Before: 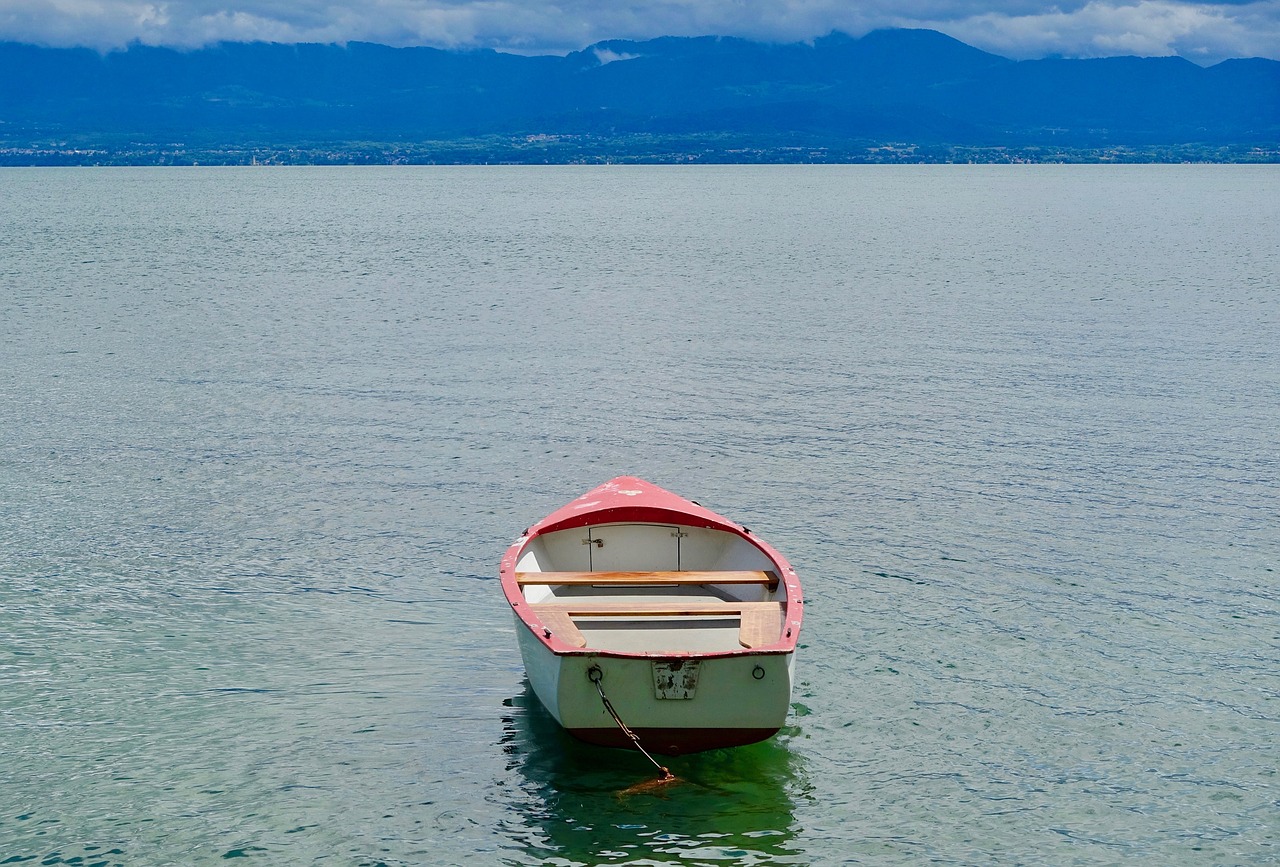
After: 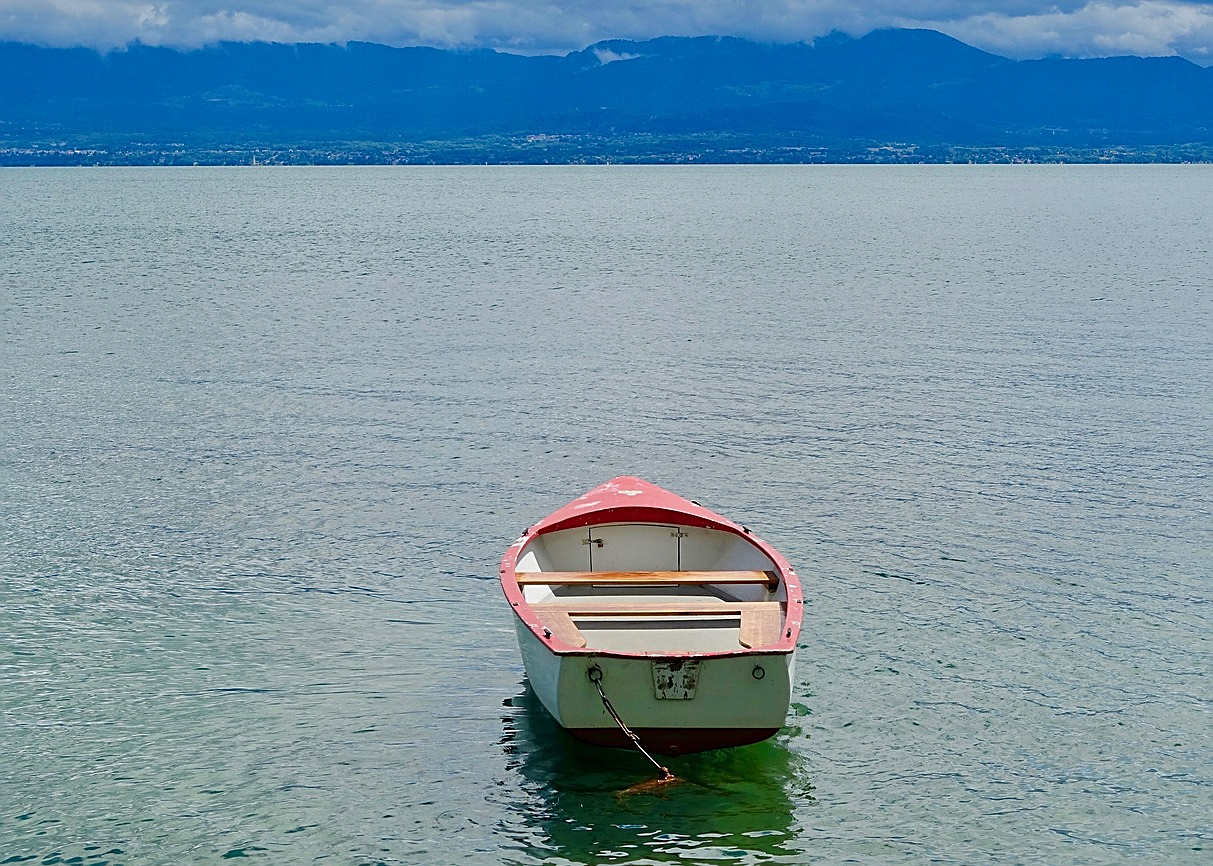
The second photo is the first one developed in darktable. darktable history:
crop and rotate: left 0%, right 5.219%
sharpen: on, module defaults
